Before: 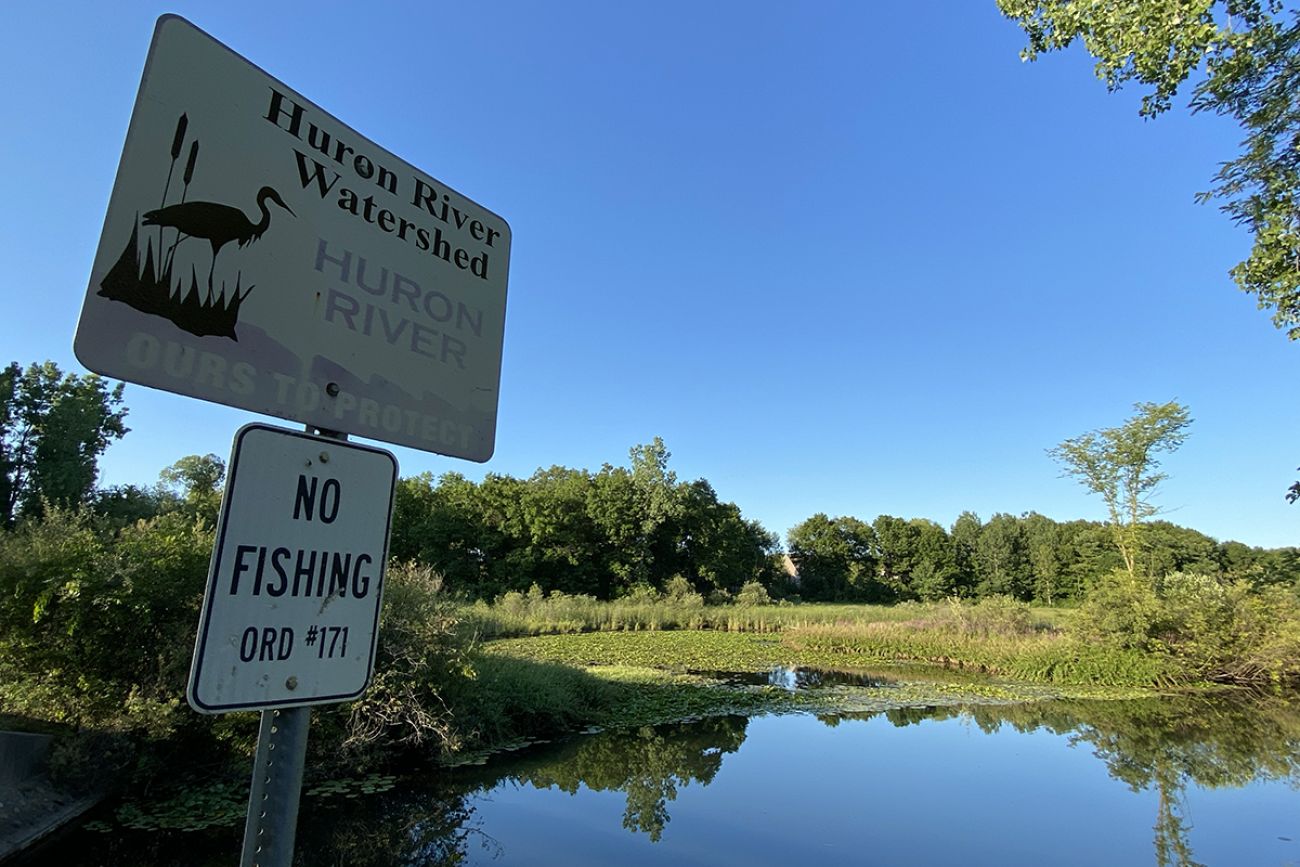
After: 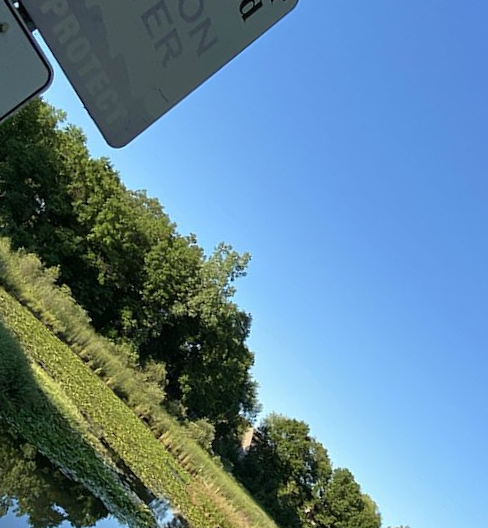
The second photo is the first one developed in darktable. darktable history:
crop and rotate: angle -46.15°, top 16.8%, right 0.823%, bottom 11.691%
